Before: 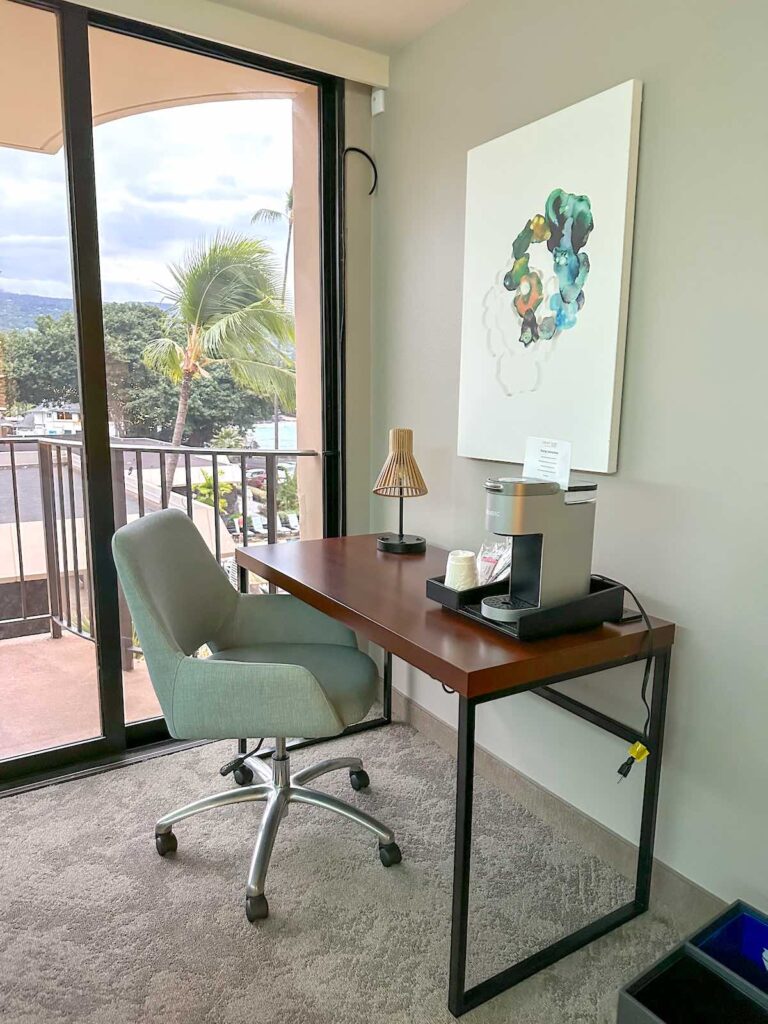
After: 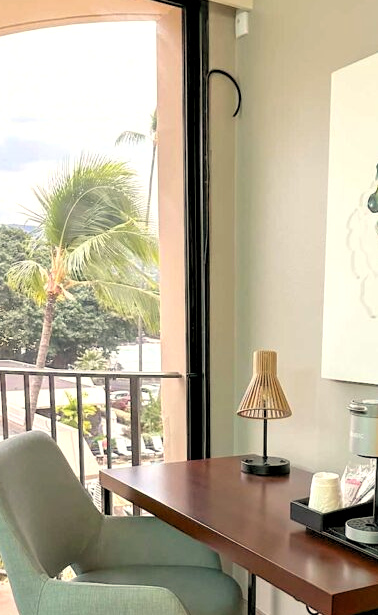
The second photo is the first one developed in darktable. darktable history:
rgb levels: levels [[0.01, 0.419, 0.839], [0, 0.5, 1], [0, 0.5, 1]]
white balance: red 1.045, blue 0.932
crop: left 17.835%, top 7.675%, right 32.881%, bottom 32.213%
